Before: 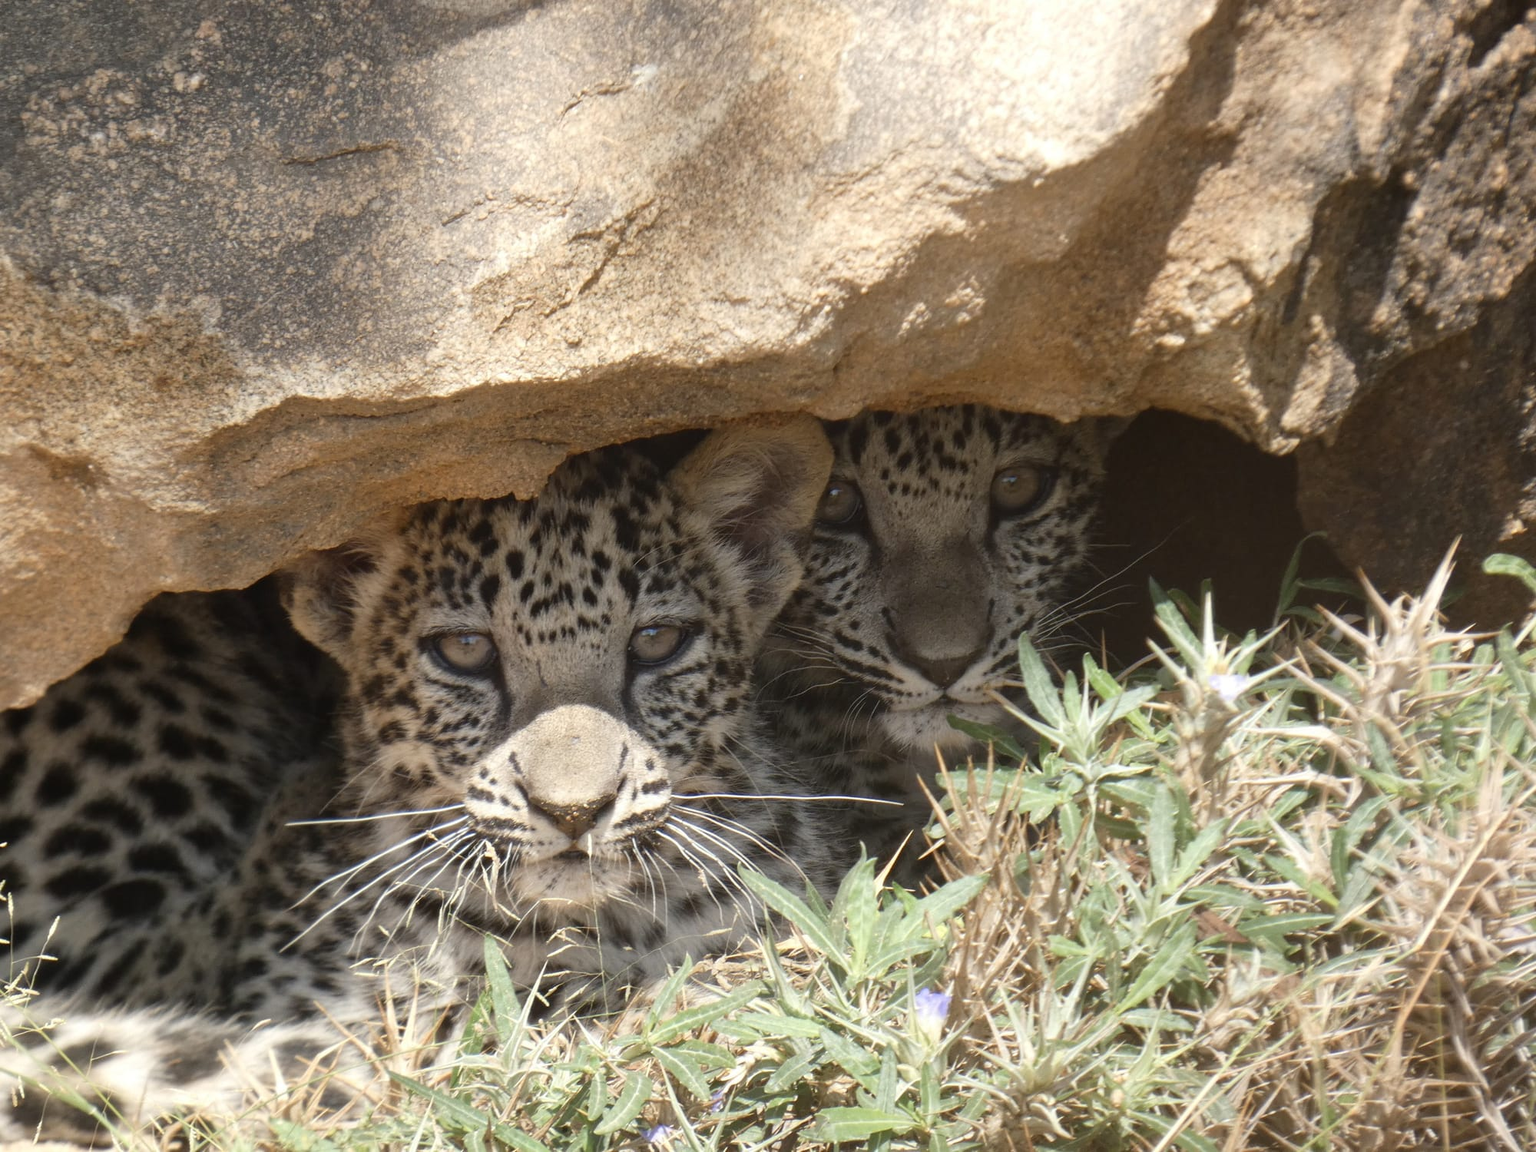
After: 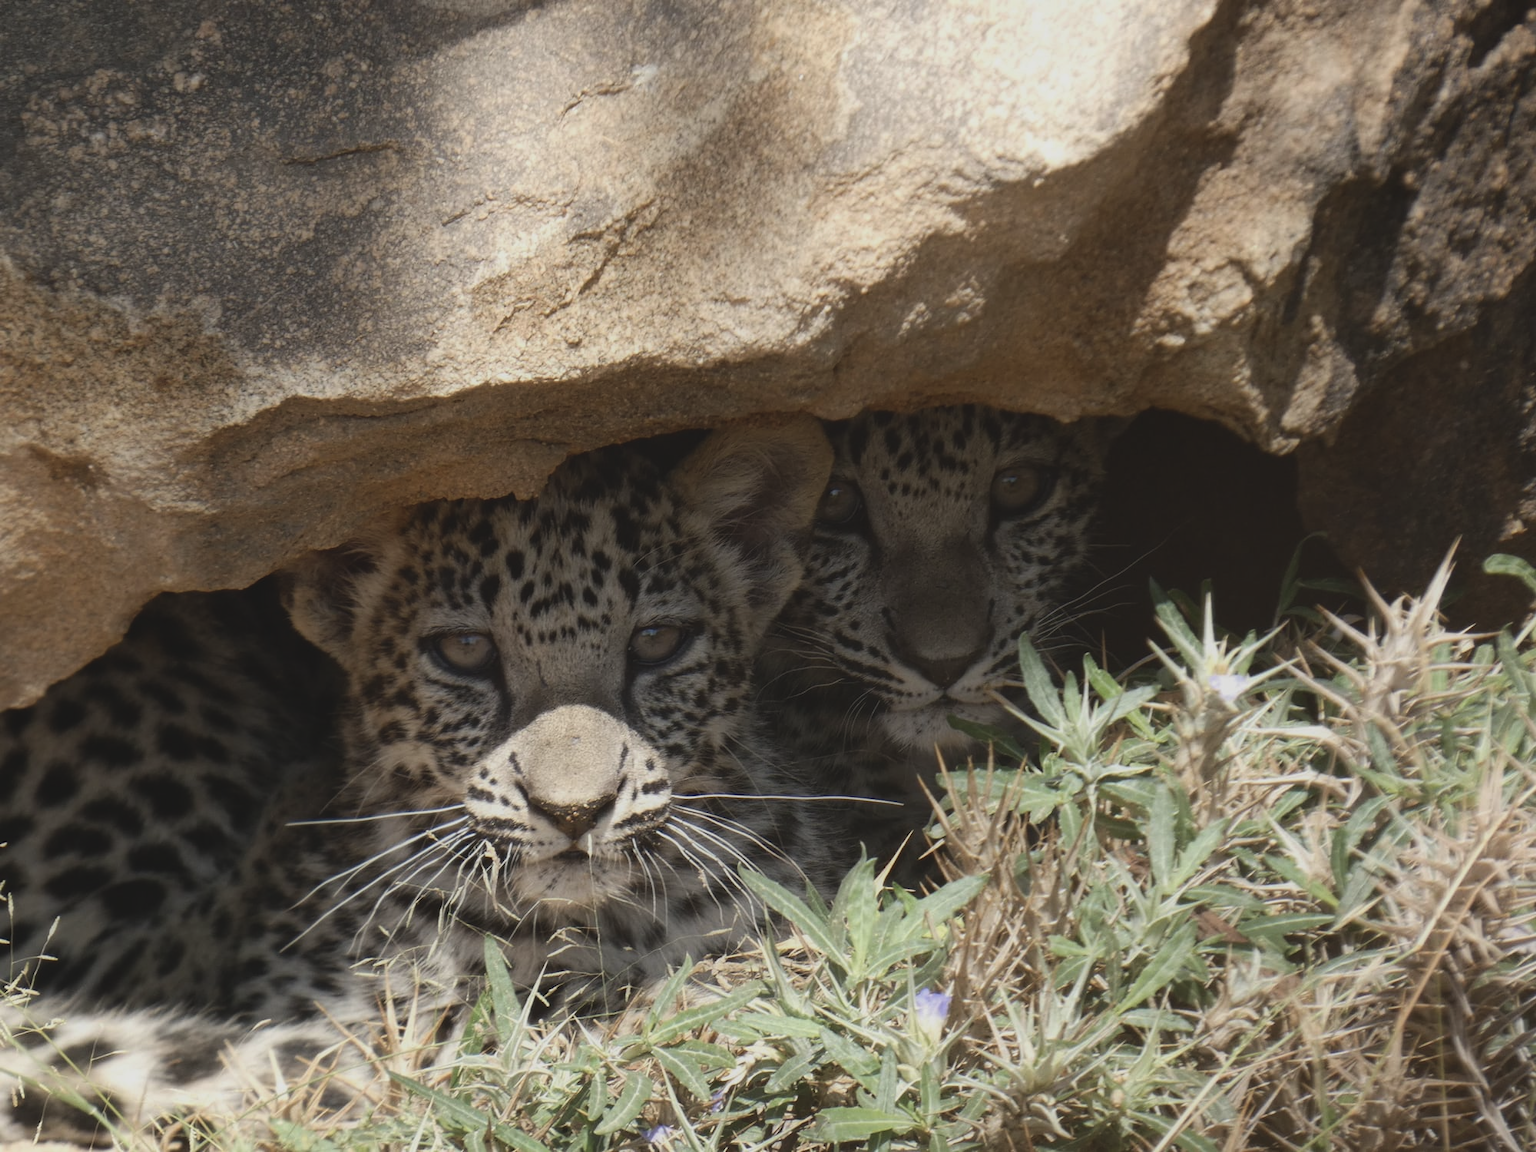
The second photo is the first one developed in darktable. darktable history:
exposure: black level correction -0.017, exposure -1.108 EV, compensate highlight preservation false
tone equalizer: -8 EV 0.001 EV, -7 EV -0.002 EV, -6 EV 0.003 EV, -5 EV -0.044 EV, -4 EV -0.137 EV, -3 EV -0.138 EV, -2 EV 0.226 EV, -1 EV 0.707 EV, +0 EV 0.498 EV
